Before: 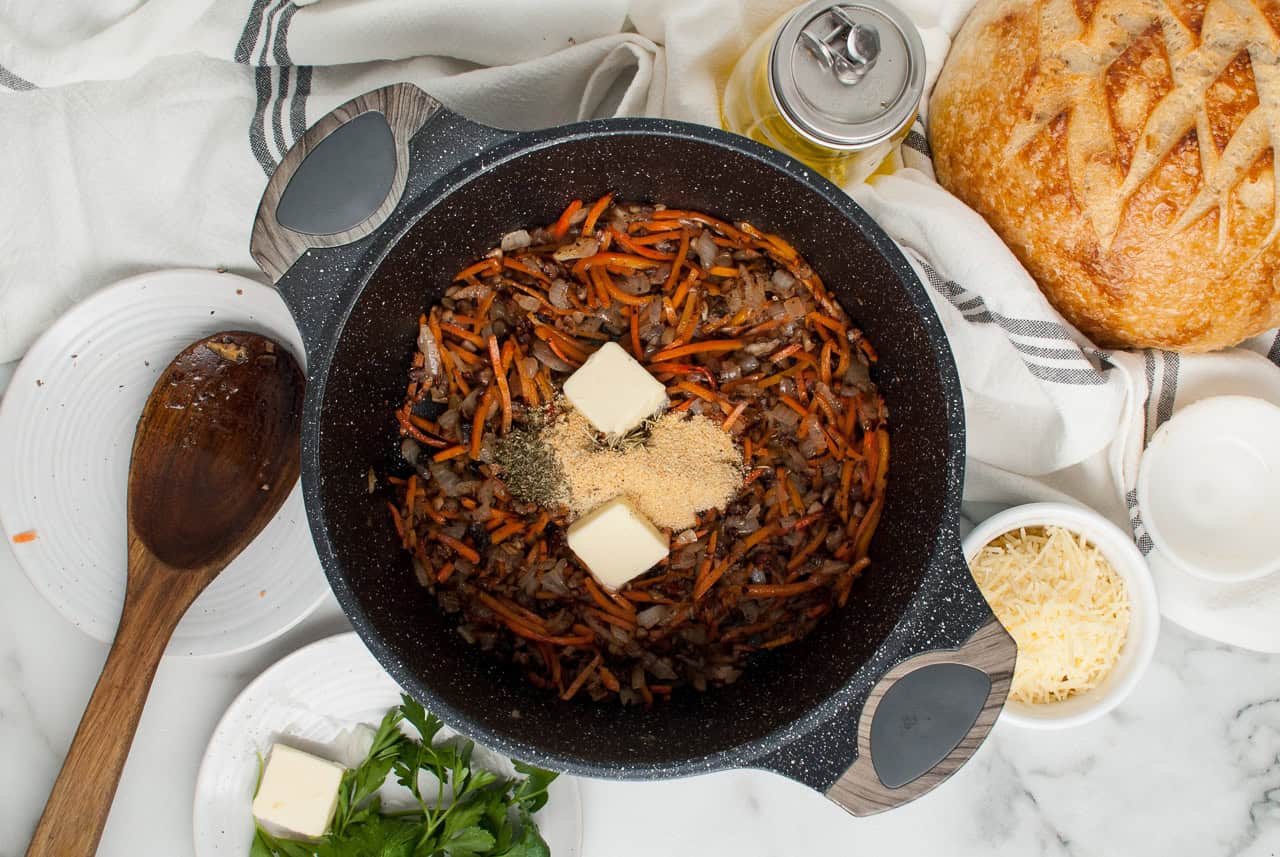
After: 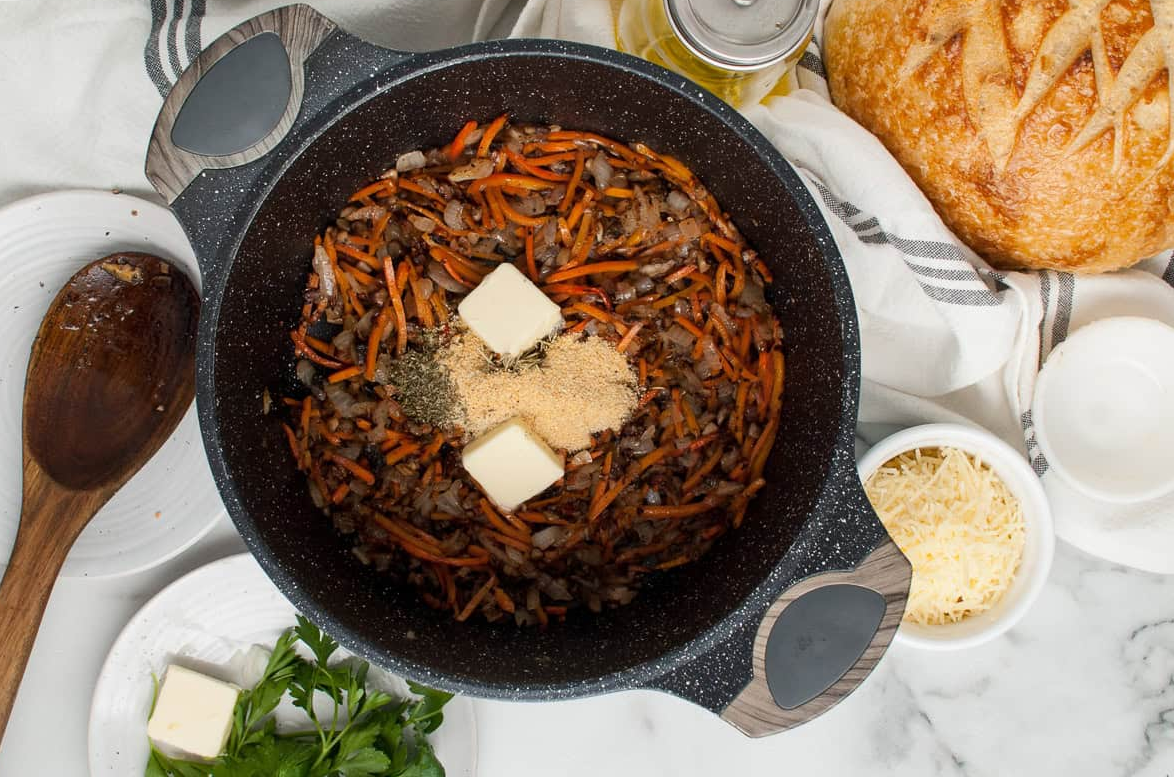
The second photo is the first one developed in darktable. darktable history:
white balance: emerald 1
crop and rotate: left 8.262%, top 9.226%
